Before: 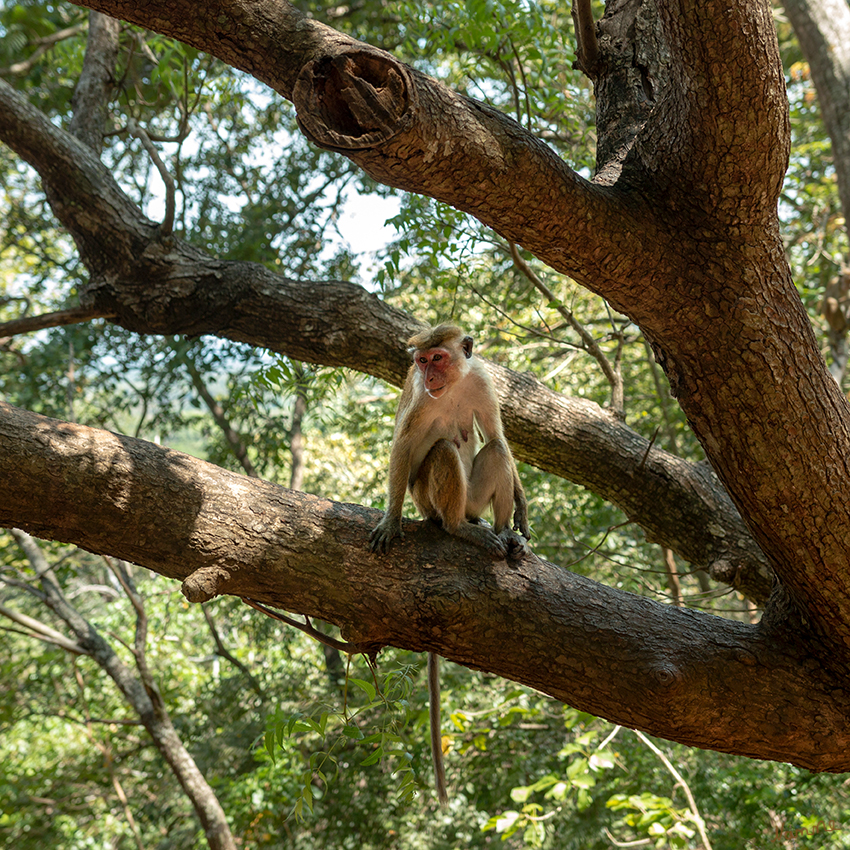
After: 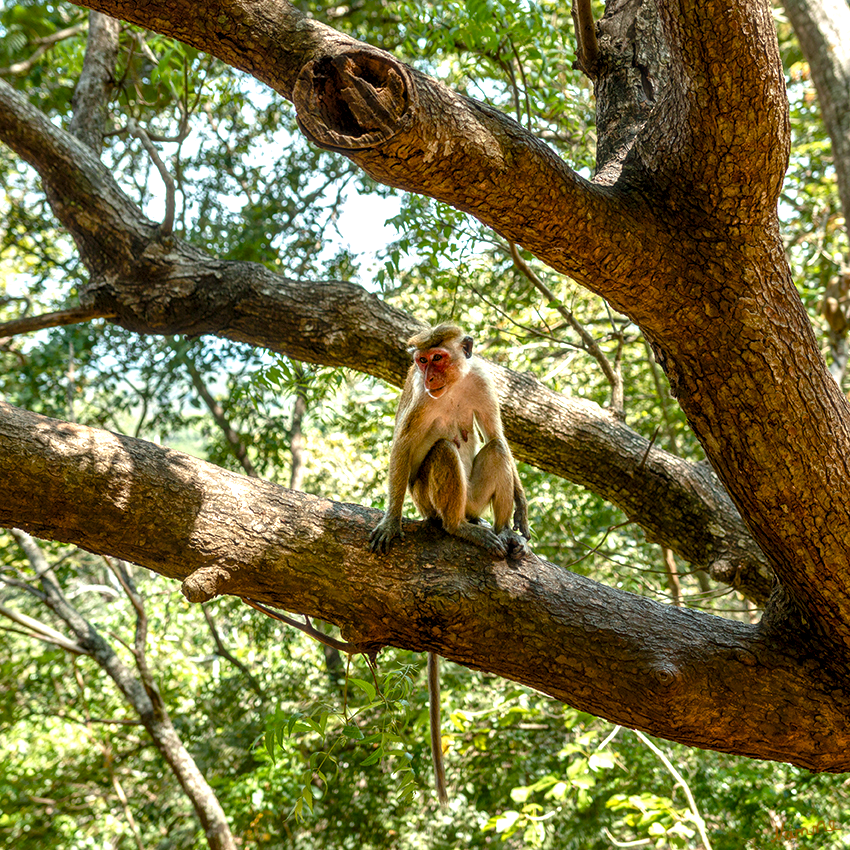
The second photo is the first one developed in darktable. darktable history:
haze removal: strength -0.05
exposure: black level correction 0, exposure 0.5 EV, compensate highlight preservation false
local contrast: on, module defaults
color balance rgb: perceptual saturation grading › global saturation 35%, perceptual saturation grading › highlights -30%, perceptual saturation grading › shadows 35%, perceptual brilliance grading › global brilliance 3%, perceptual brilliance grading › highlights -3%, perceptual brilliance grading › shadows 3%
contrast equalizer: y [[0.524, 0.538, 0.547, 0.548, 0.538, 0.524], [0.5 ×6], [0.5 ×6], [0 ×6], [0 ×6]]
